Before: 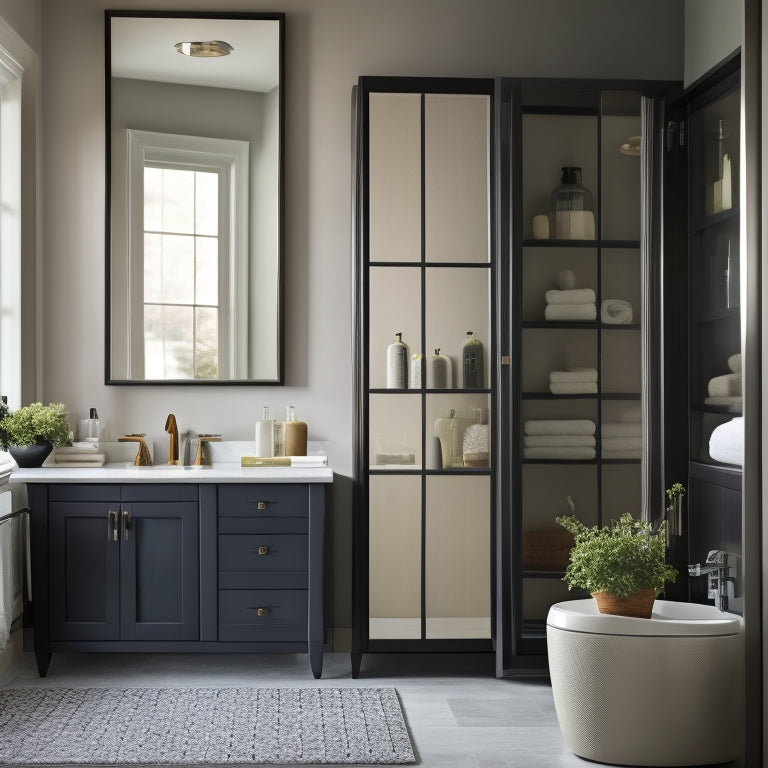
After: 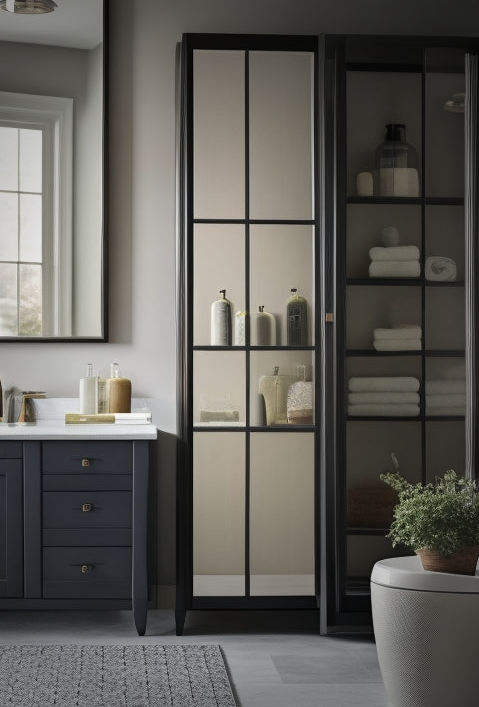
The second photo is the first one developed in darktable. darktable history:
vignetting: fall-off start 33.76%, fall-off radius 64.94%, brightness -0.575, center (-0.12, -0.002), width/height ratio 0.959
crop and rotate: left 22.918%, top 5.629%, right 14.711%, bottom 2.247%
